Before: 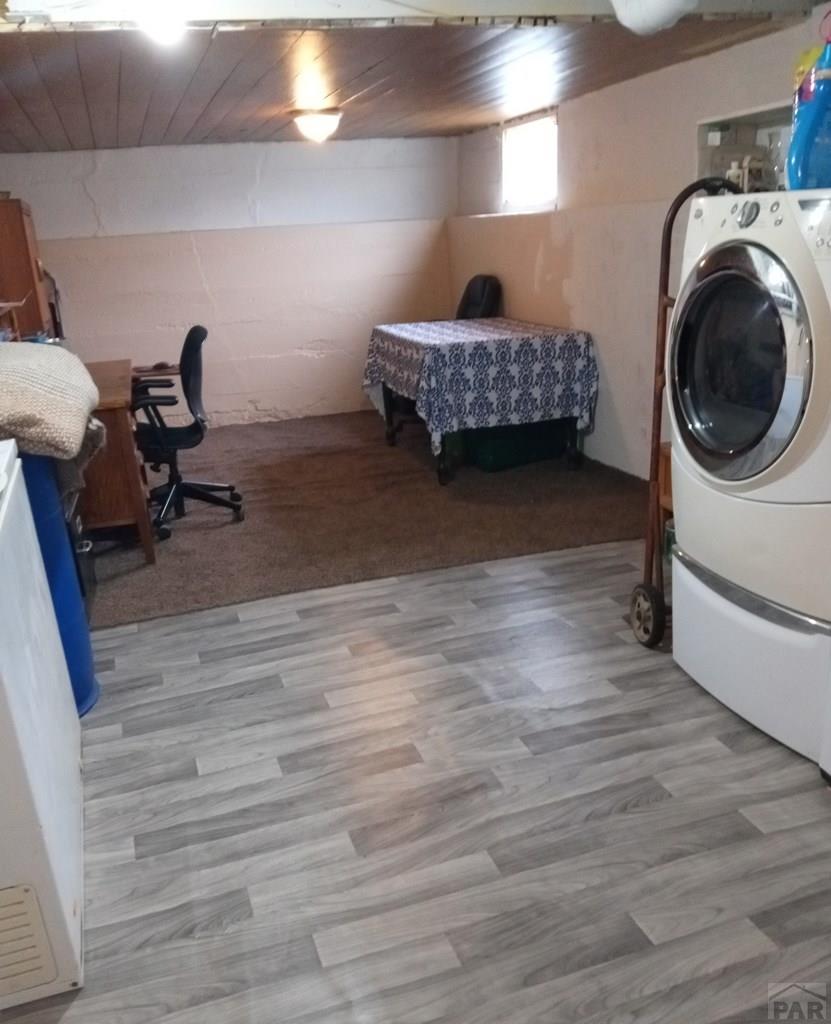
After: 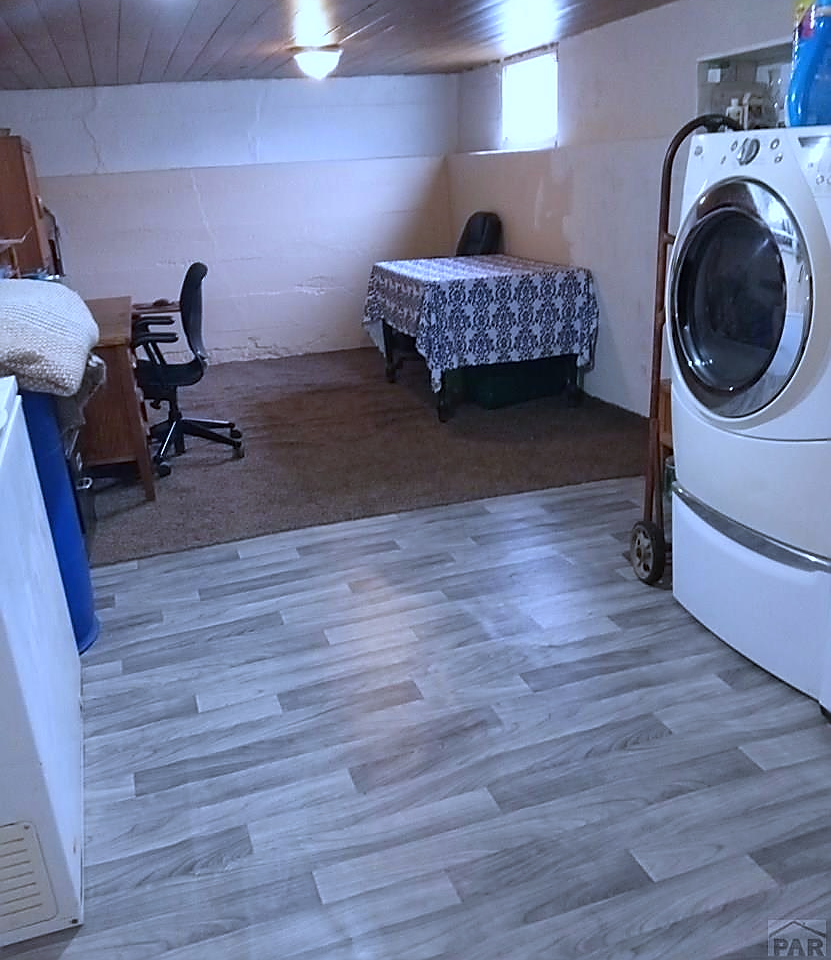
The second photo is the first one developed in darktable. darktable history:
crop and rotate: top 6.25%
sharpen: radius 1.4, amount 1.25, threshold 0.7
shadows and highlights: shadows 40, highlights -54, highlights color adjustment 46%, low approximation 0.01, soften with gaussian
white balance: red 0.871, blue 1.249
